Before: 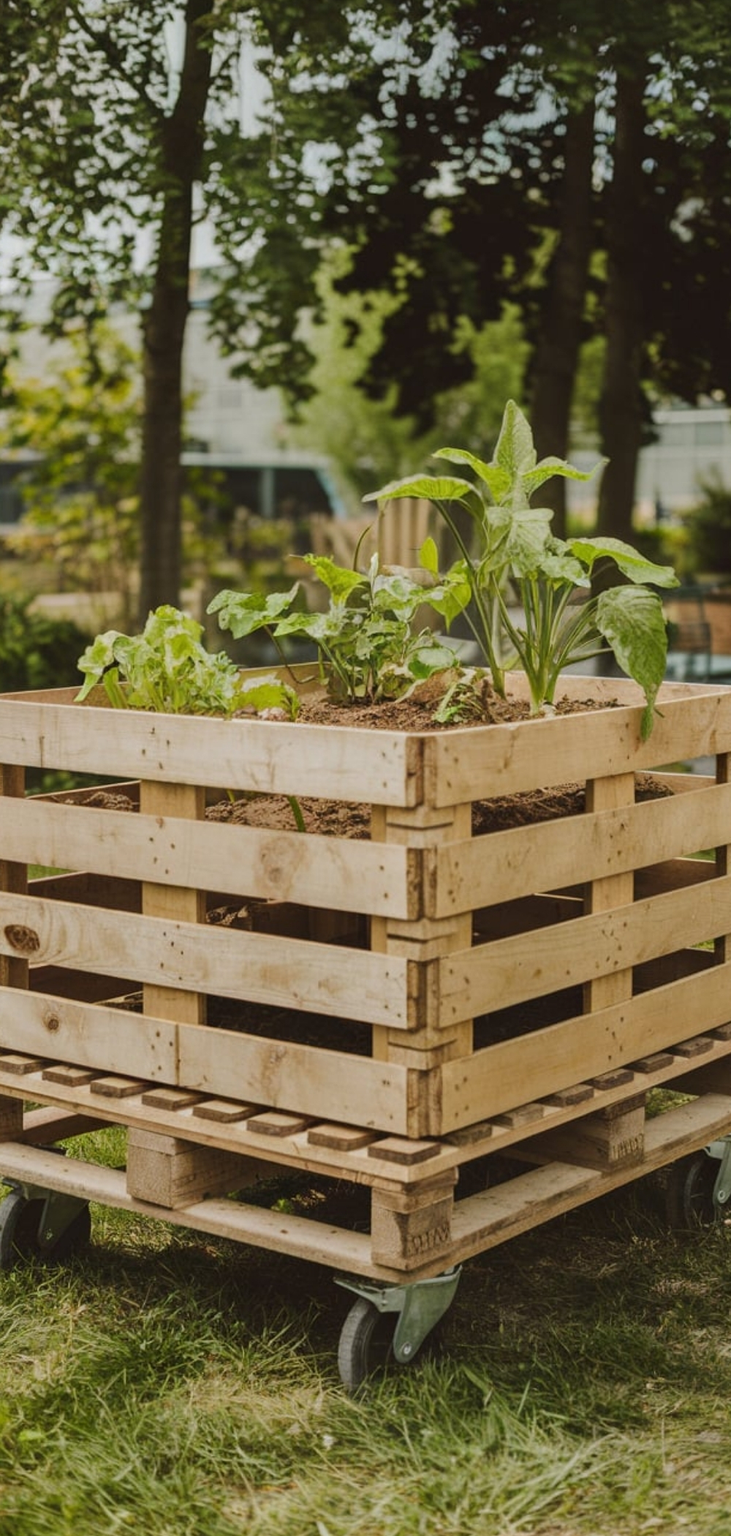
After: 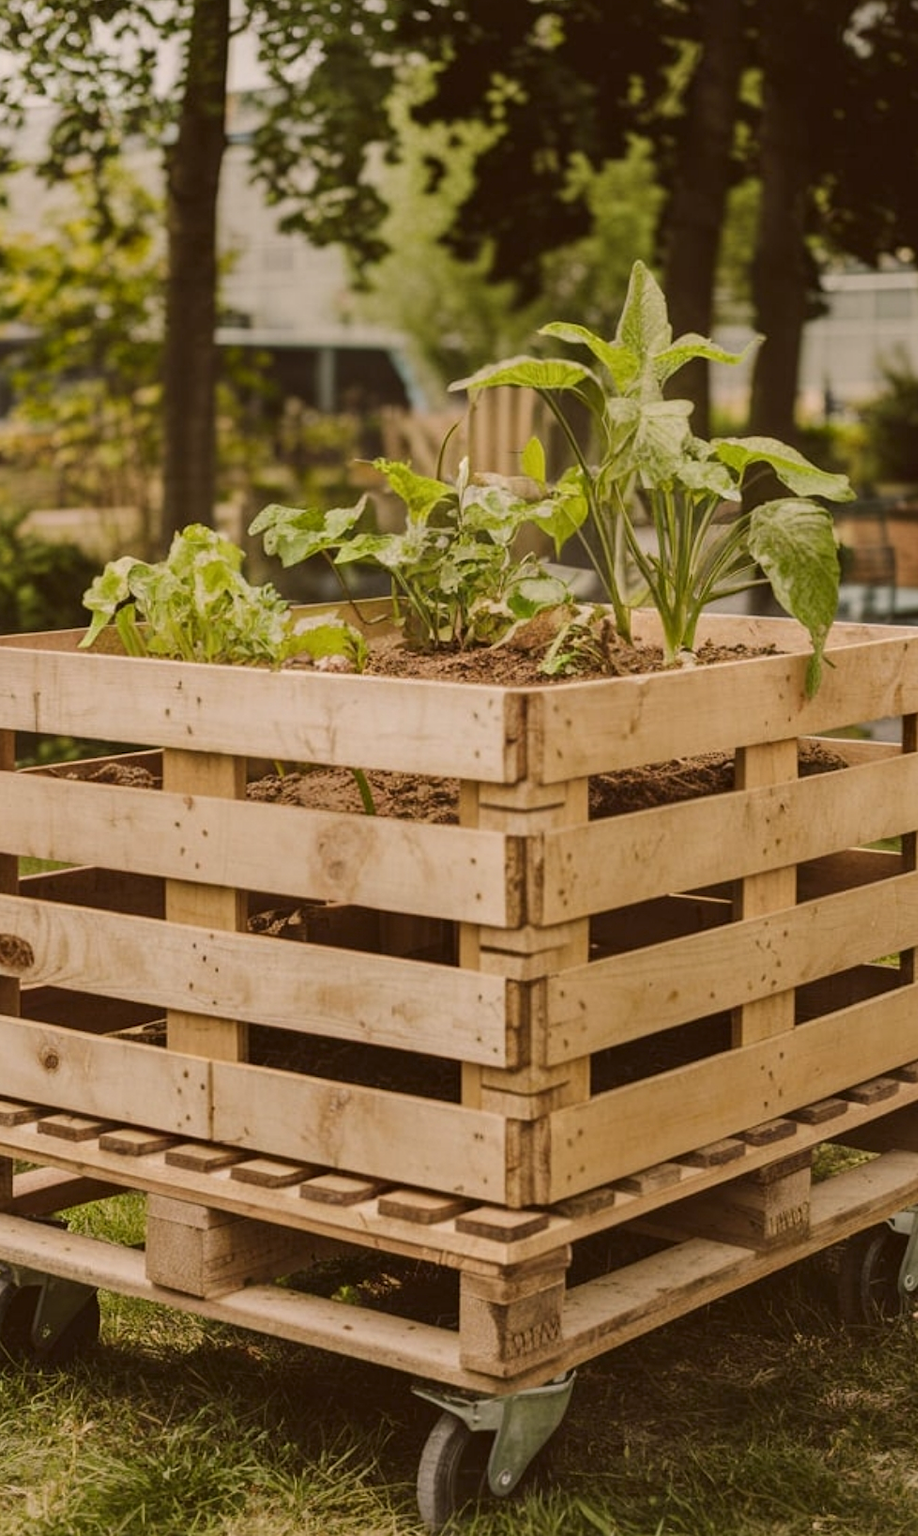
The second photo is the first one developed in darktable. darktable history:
crop and rotate: left 1.814%, top 12.818%, right 0.25%, bottom 9.225%
color correction: highlights a* 6.27, highlights b* 8.19, shadows a* 5.94, shadows b* 7.23, saturation 0.9
